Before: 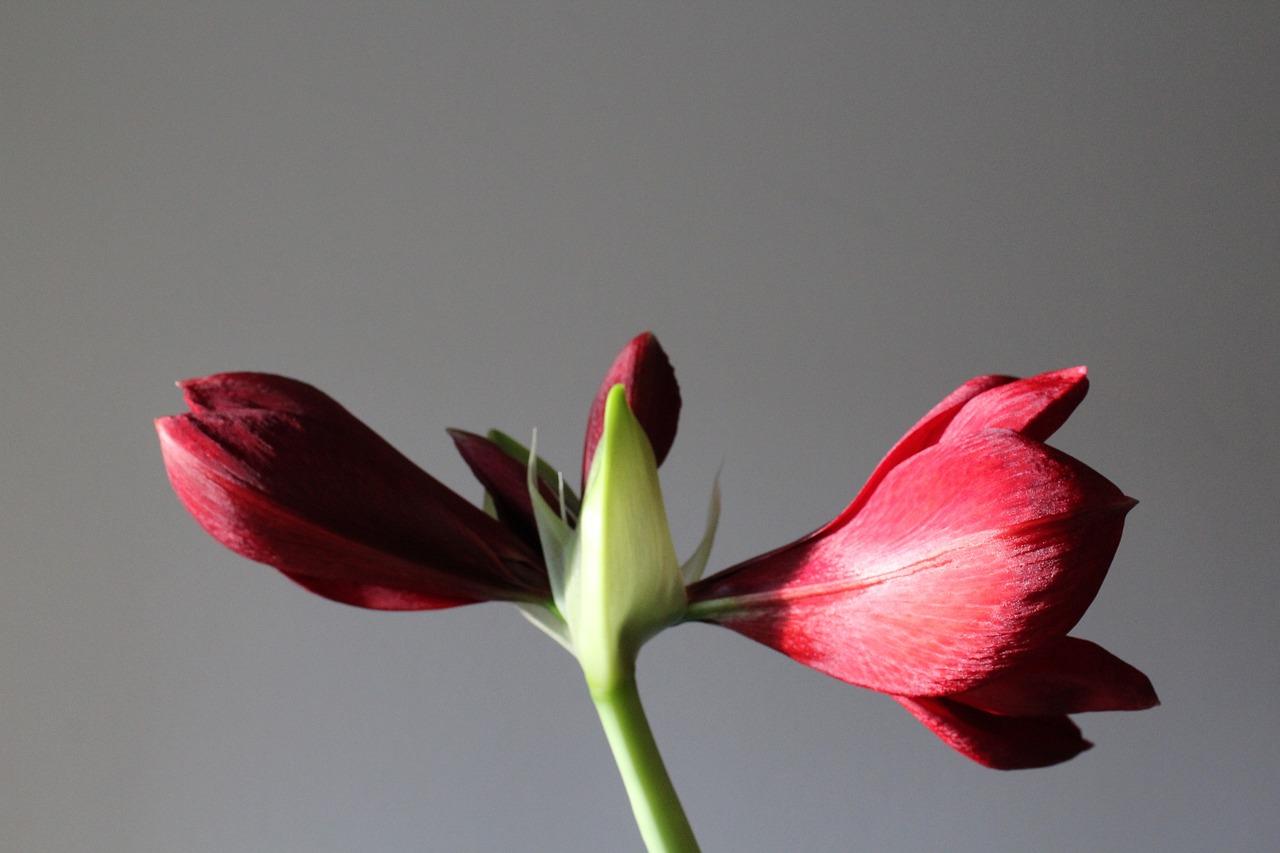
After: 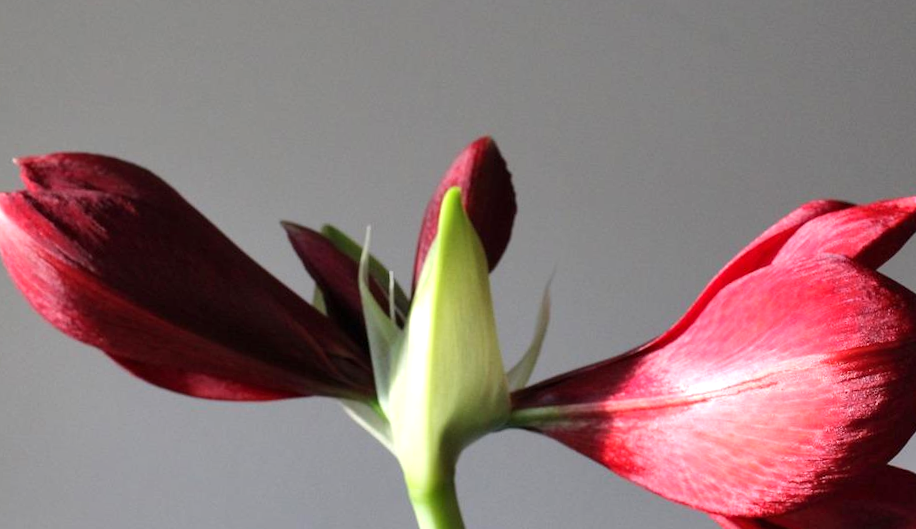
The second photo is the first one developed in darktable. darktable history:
crop and rotate: angle -3.37°, left 9.79%, top 20.73%, right 12.42%, bottom 11.82%
shadows and highlights: soften with gaussian
exposure: exposure 0.367 EV, compensate highlight preservation false
